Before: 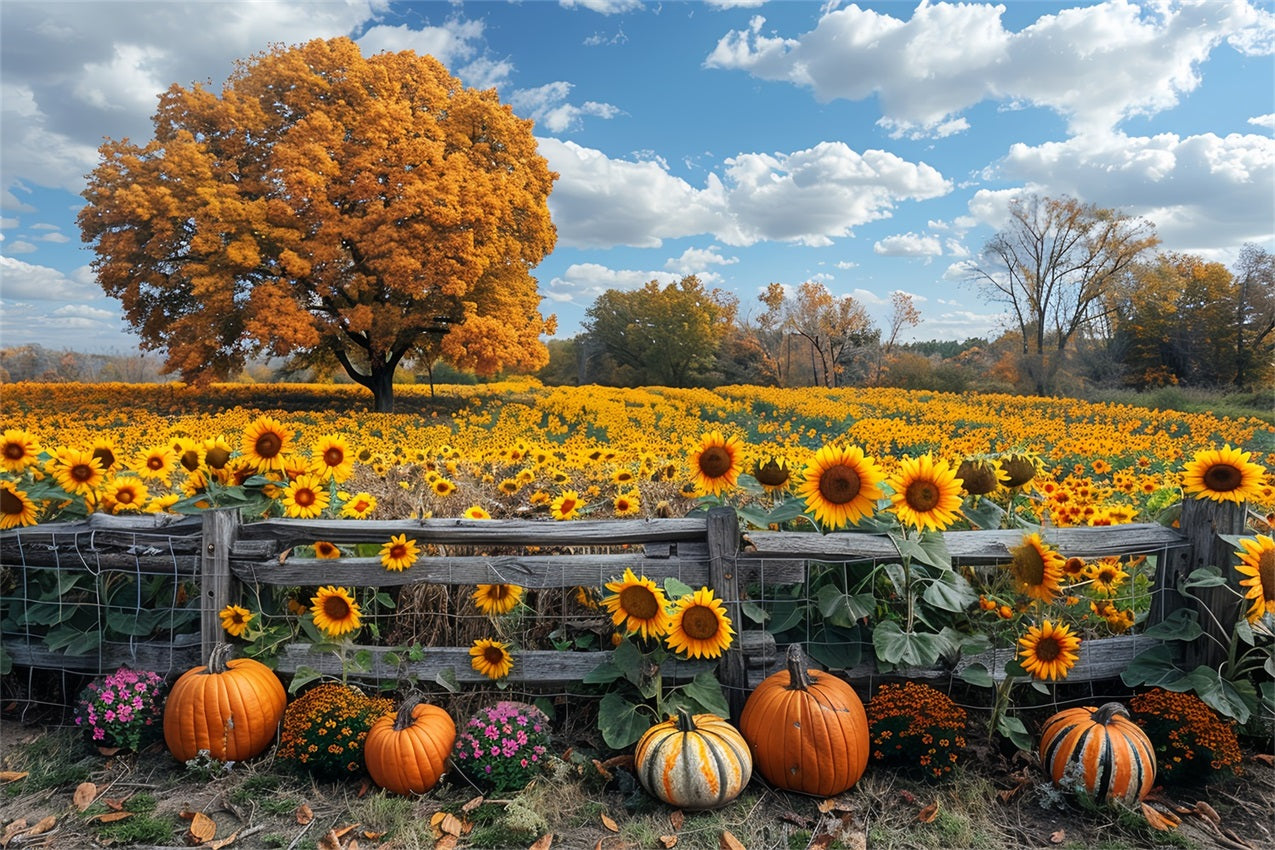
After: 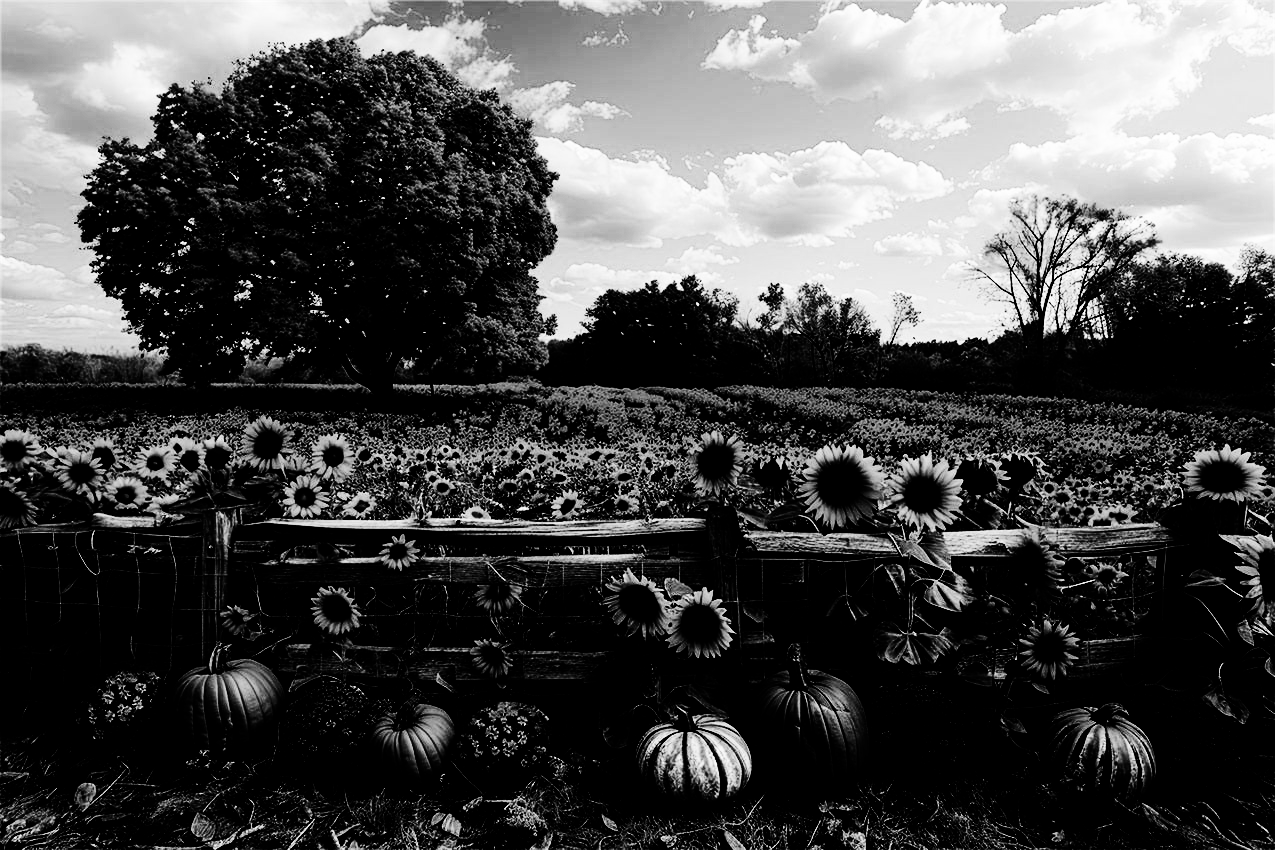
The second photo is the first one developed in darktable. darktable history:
exposure: black level correction 0, compensate highlight preservation false
color calibration: output gray [0.253, 0.26, 0.487, 0], gray › normalize channels true, illuminant as shot in camera, x 0.358, y 0.373, temperature 4628.91 K, gamut compression 0.01
contrast brightness saturation: contrast 0.77, brightness -0.984, saturation 0.998
